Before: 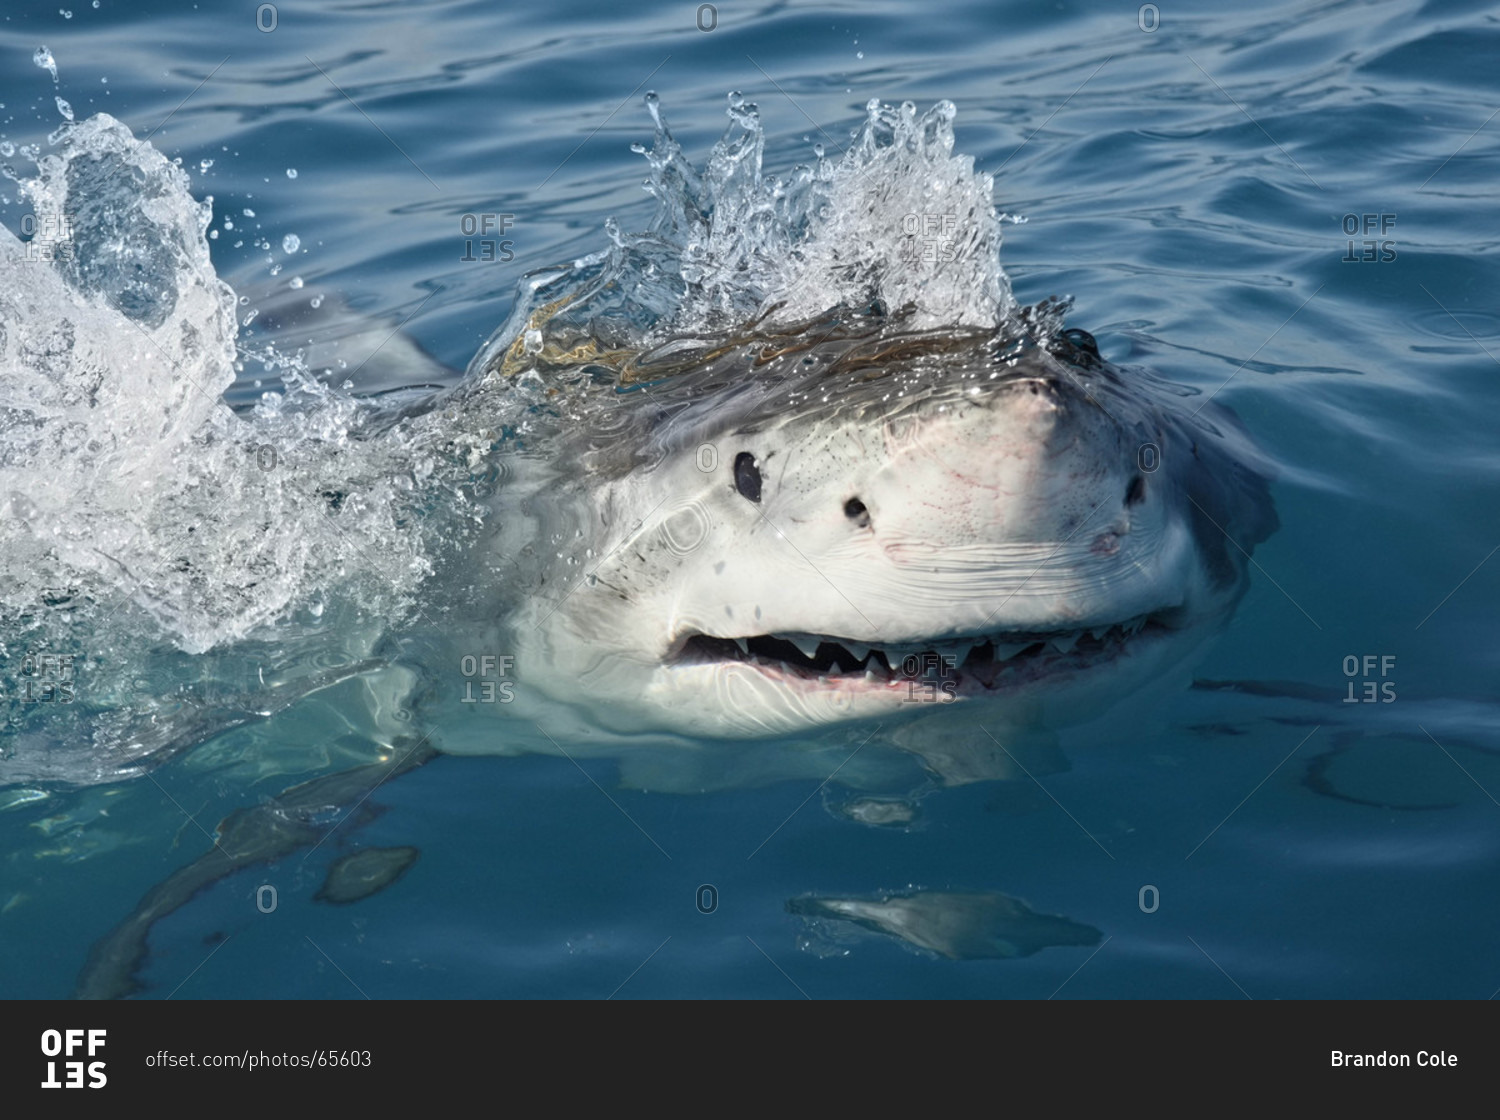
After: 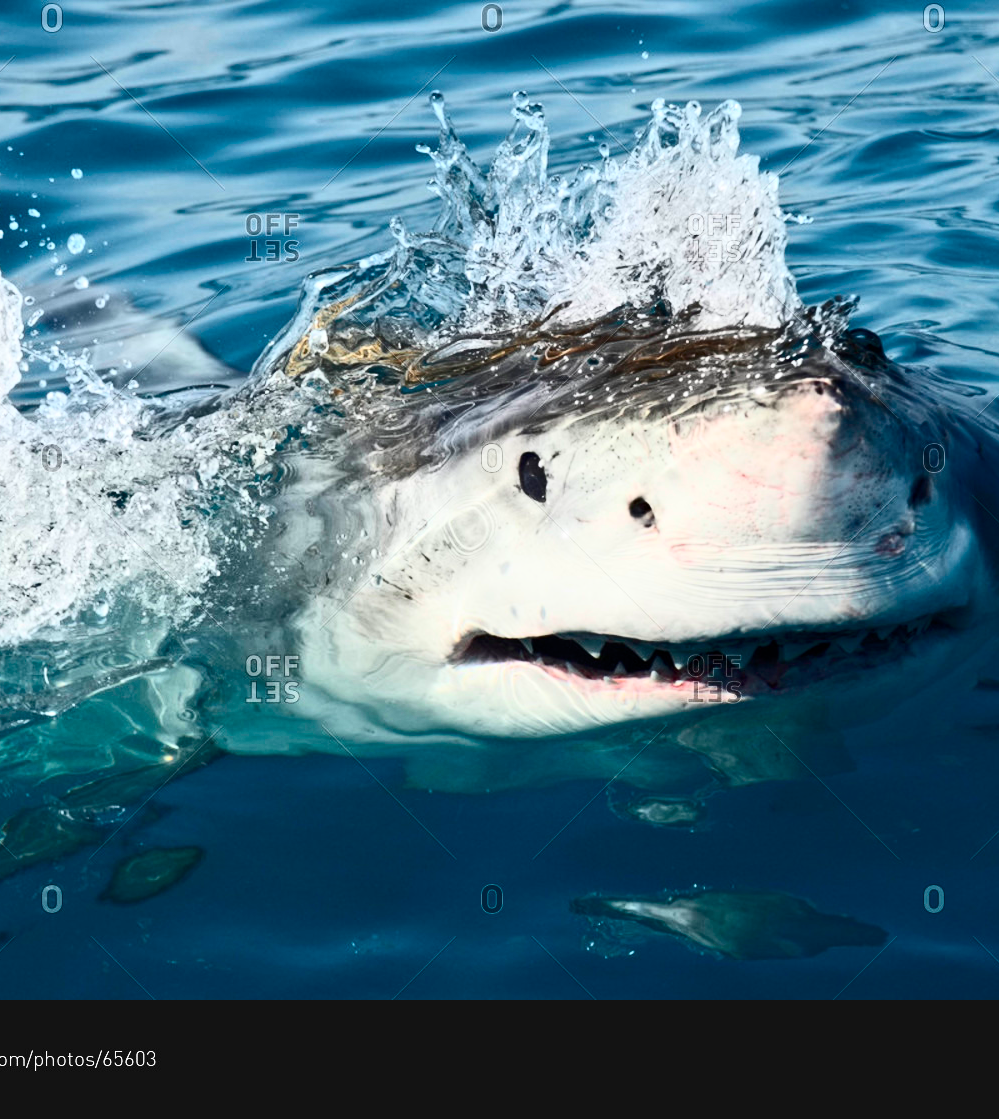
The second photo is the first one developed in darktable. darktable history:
crop and rotate: left 14.385%, right 18.948%
contrast brightness saturation: contrast 0.4, brightness 0.1, saturation 0.21
